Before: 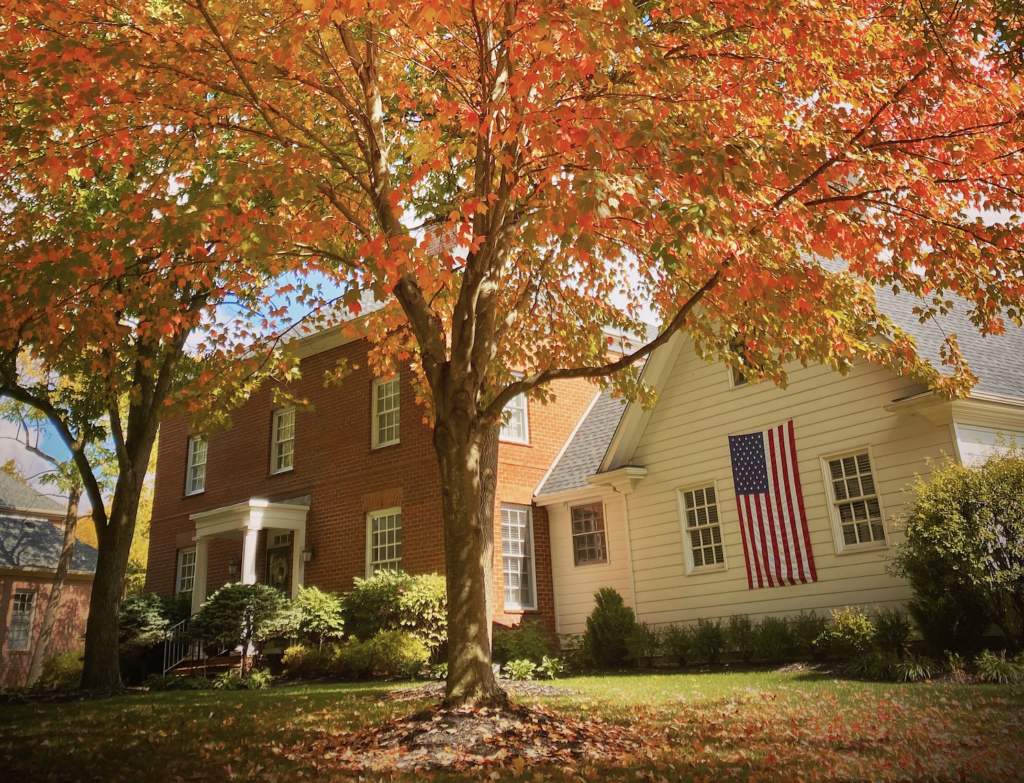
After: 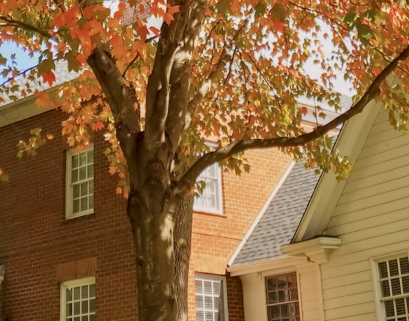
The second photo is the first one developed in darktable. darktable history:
local contrast: on, module defaults
haze removal: on, module defaults
filmic rgb: black relative exposure -14.24 EV, white relative exposure 3.39 EV, hardness 7.97, contrast 0.988
contrast equalizer: y [[0.5 ×6], [0.5 ×6], [0.5 ×6], [0, 0.033, 0.067, 0.1, 0.133, 0.167], [0, 0.05, 0.1, 0.15, 0.2, 0.25]], mix 0.514
crop: left 29.905%, top 29.501%, right 30.14%, bottom 29.453%
